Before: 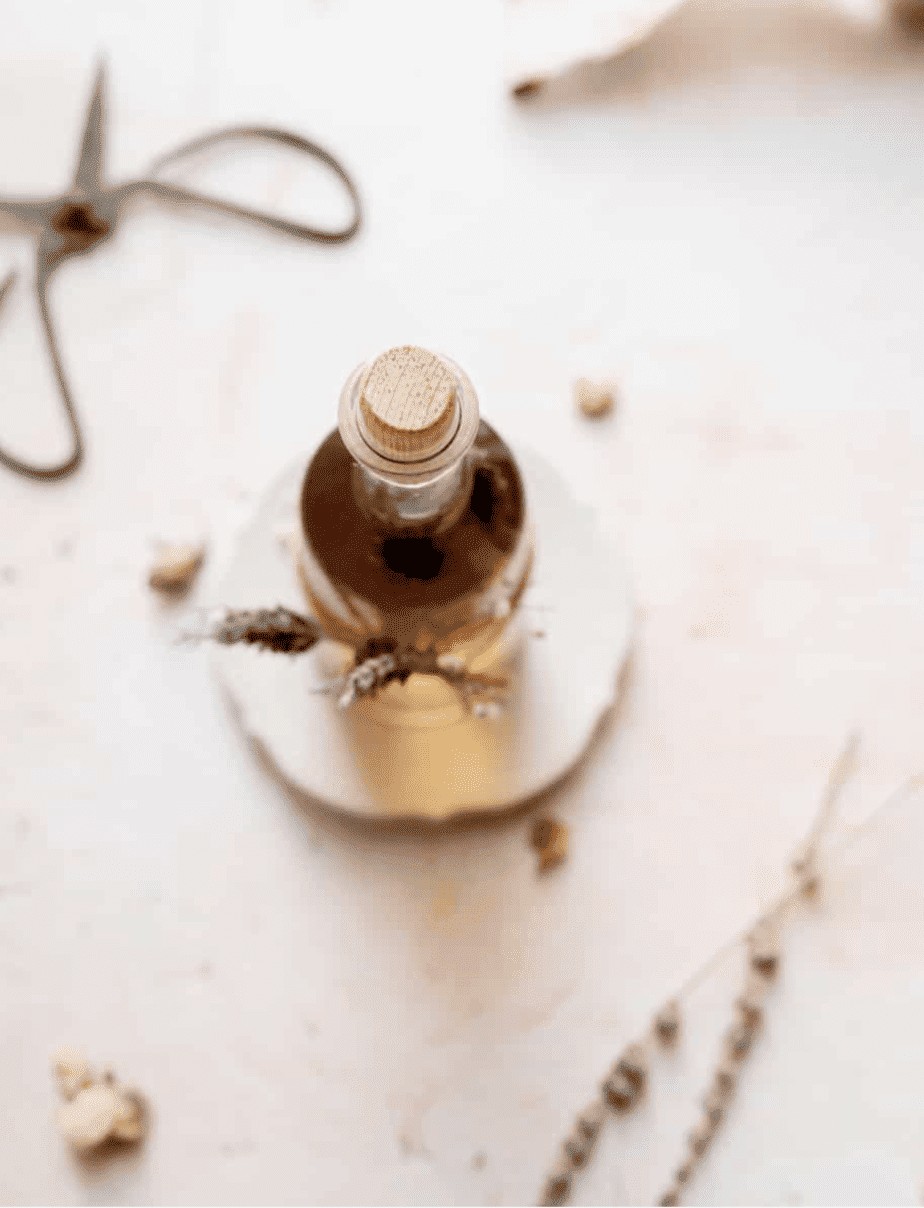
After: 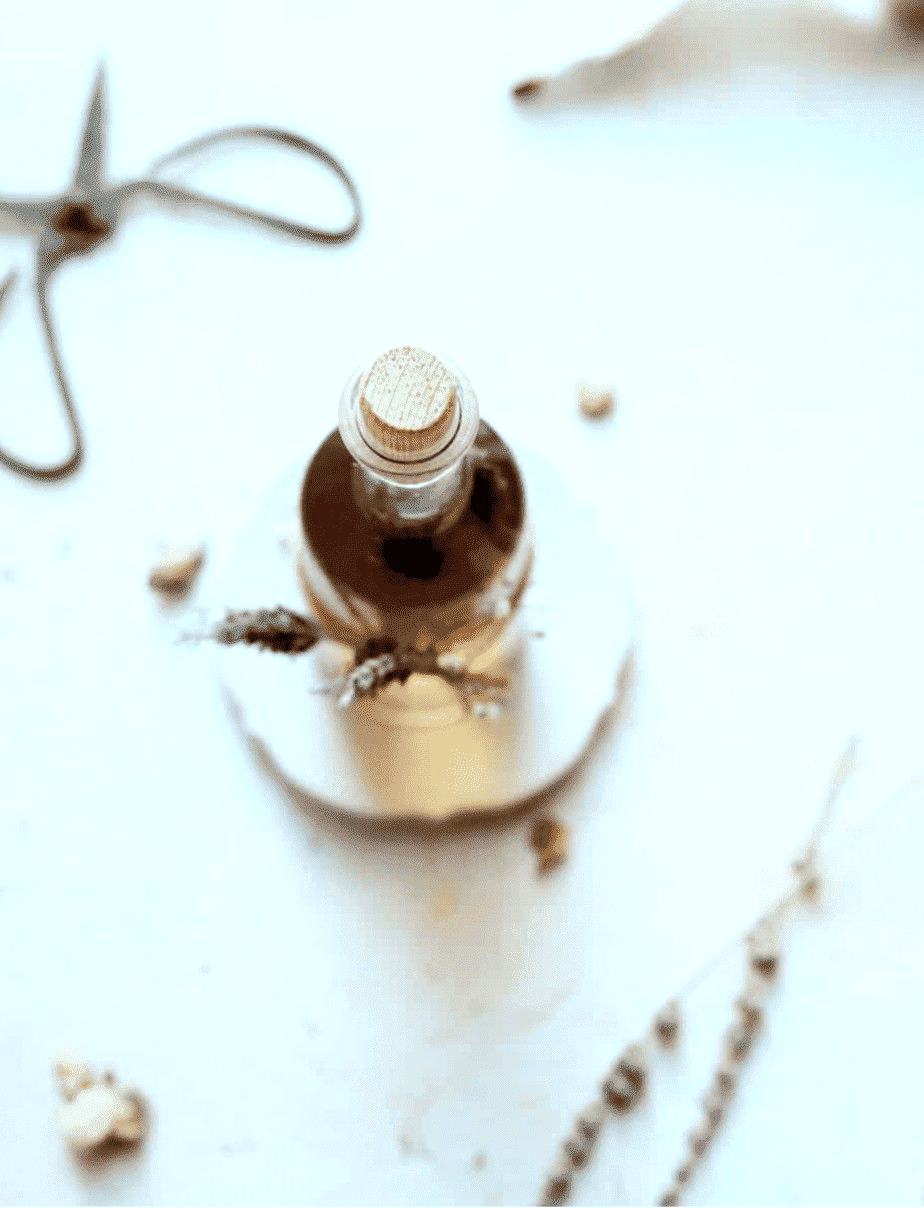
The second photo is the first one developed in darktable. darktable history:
color correction: highlights a* -10.04, highlights b* -10.37
tone equalizer: -8 EV -0.417 EV, -7 EV -0.389 EV, -6 EV -0.333 EV, -5 EV -0.222 EV, -3 EV 0.222 EV, -2 EV 0.333 EV, -1 EV 0.389 EV, +0 EV 0.417 EV, edges refinement/feathering 500, mask exposure compensation -1.57 EV, preserve details no
